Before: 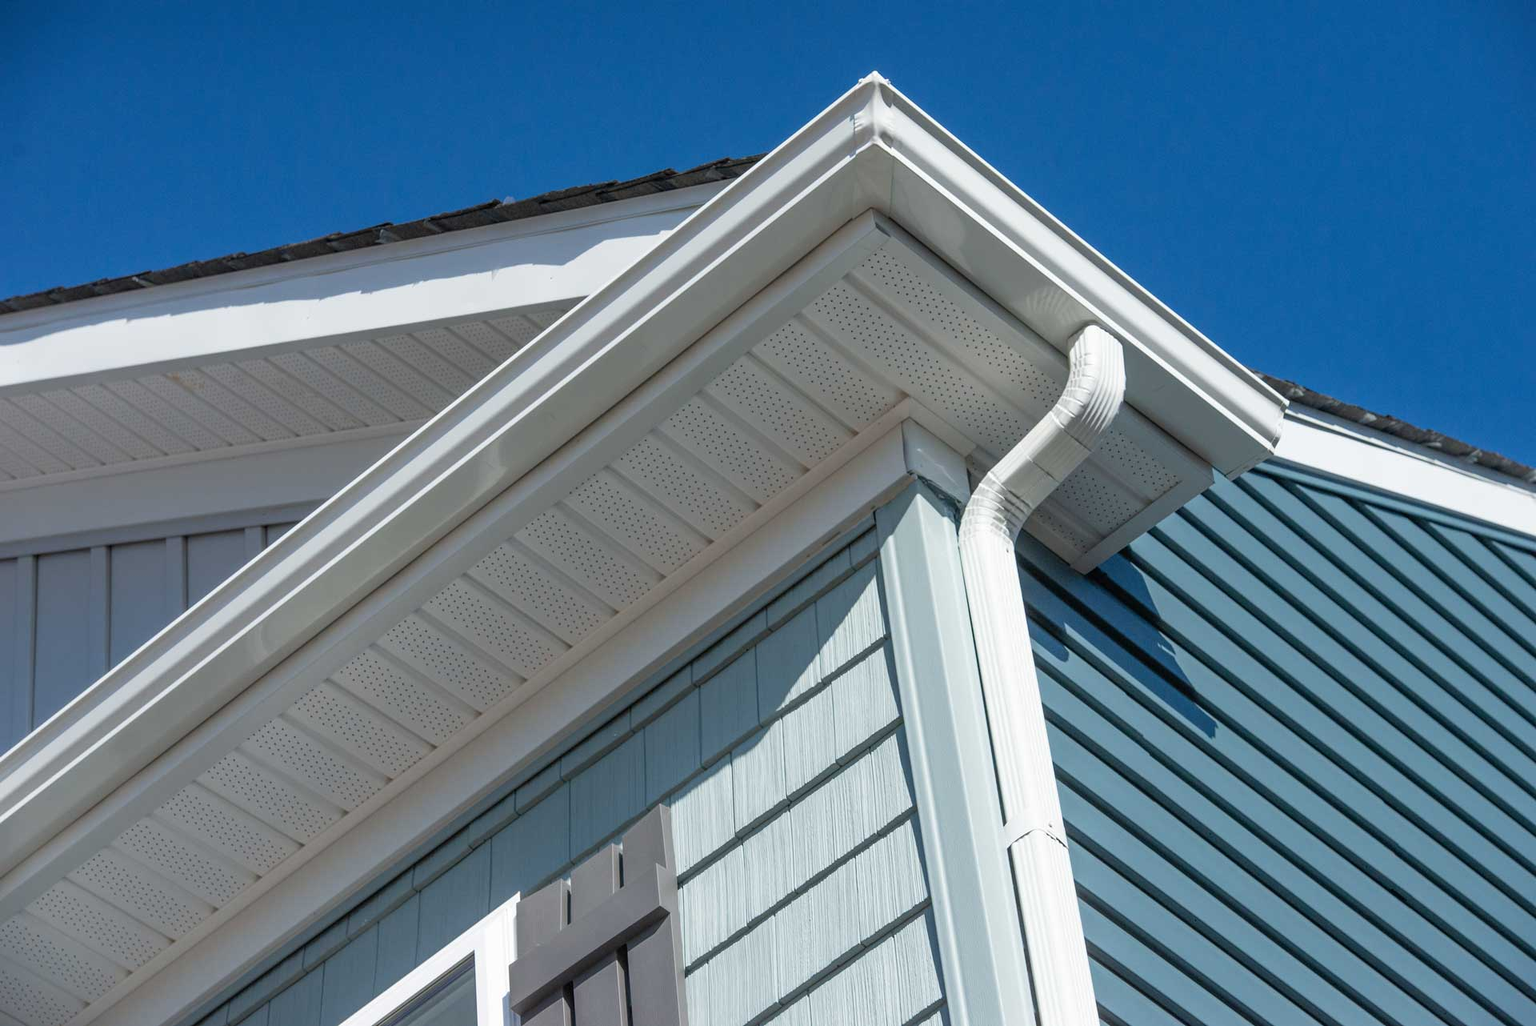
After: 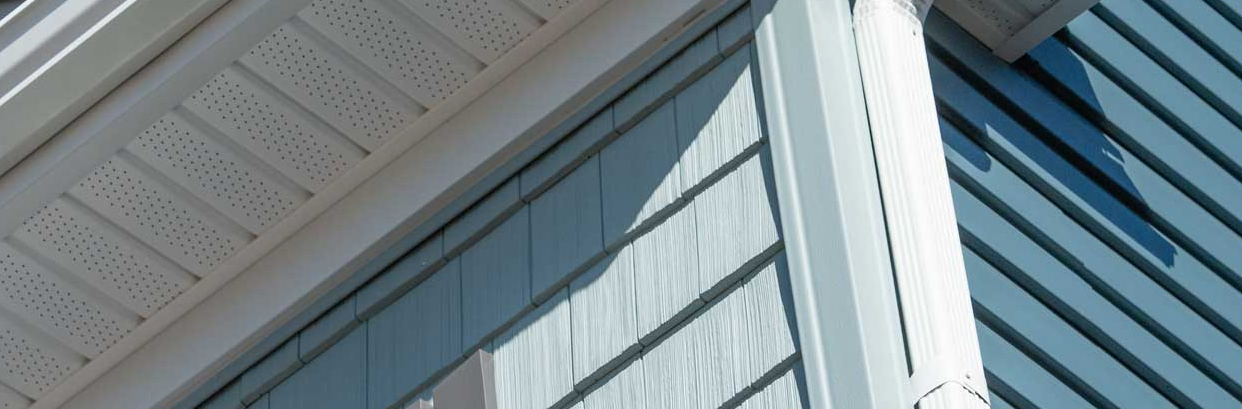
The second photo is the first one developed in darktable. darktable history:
crop: left 17.989%, top 51.123%, right 17.277%, bottom 16.907%
